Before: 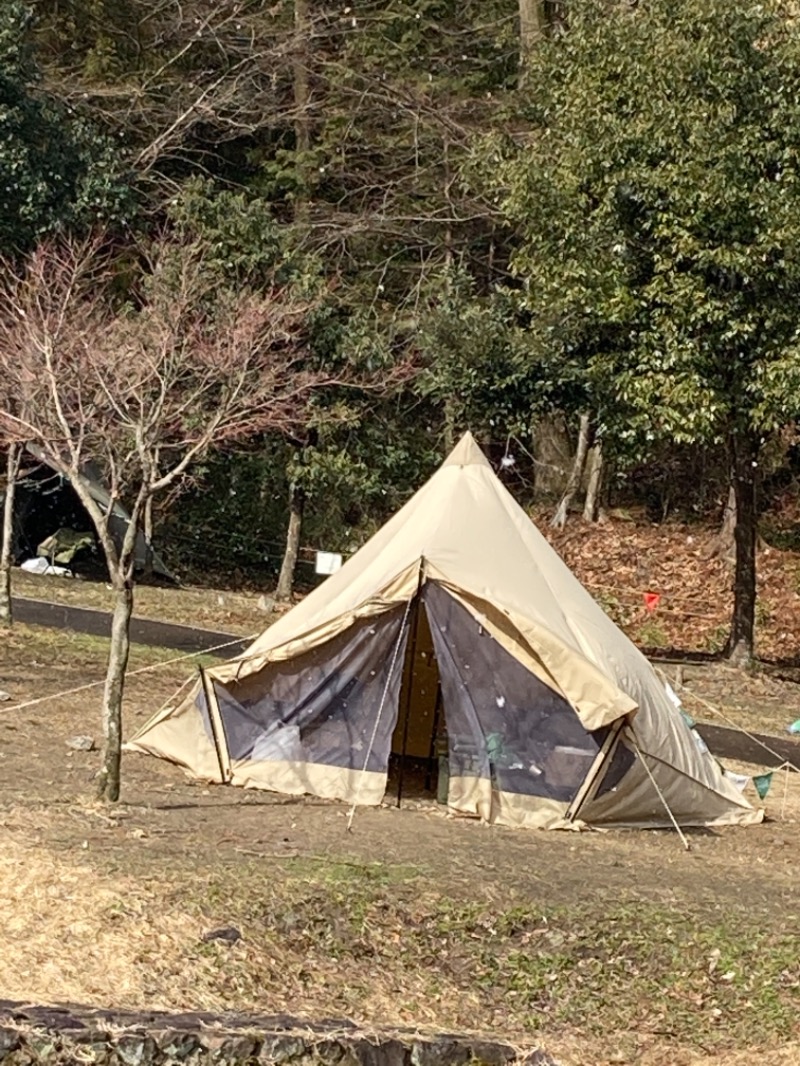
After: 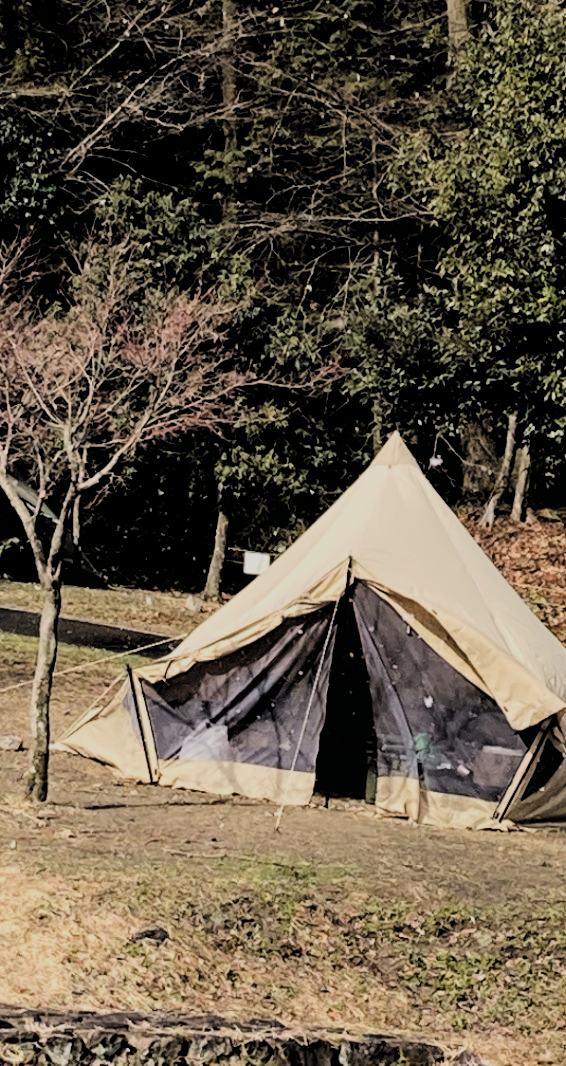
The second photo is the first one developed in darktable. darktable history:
filmic rgb: black relative exposure -3.17 EV, white relative exposure 7.06 EV, threshold 5.99 EV, hardness 1.48, contrast 1.351, color science v4 (2020), enable highlight reconstruction true
color balance rgb: highlights gain › chroma 0.255%, highlights gain › hue 330.19°, linear chroma grading › shadows -2.398%, linear chroma grading › highlights -14.113%, linear chroma grading › global chroma -9.994%, linear chroma grading › mid-tones -9.687%, perceptual saturation grading › global saturation 19.92%, perceptual brilliance grading › global brilliance -1.31%, perceptual brilliance grading › highlights -1.109%, perceptual brilliance grading › mid-tones -0.789%, perceptual brilliance grading › shadows -0.533%, global vibrance 24.967%, contrast 10.015%
crop and rotate: left 9.004%, right 20.188%
